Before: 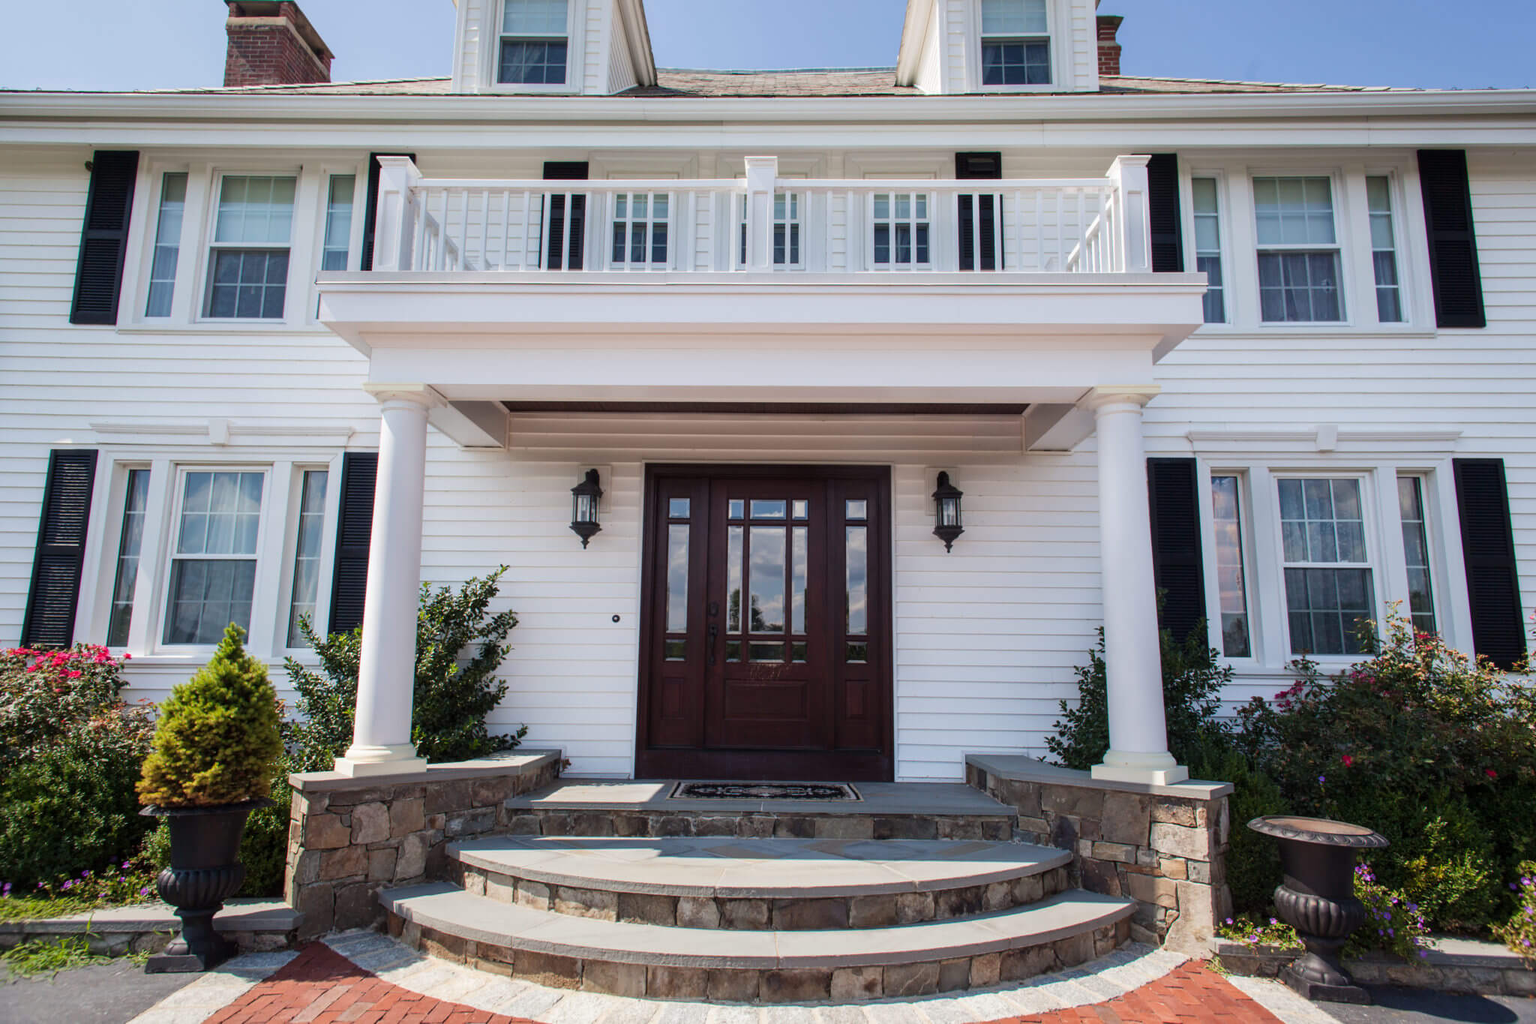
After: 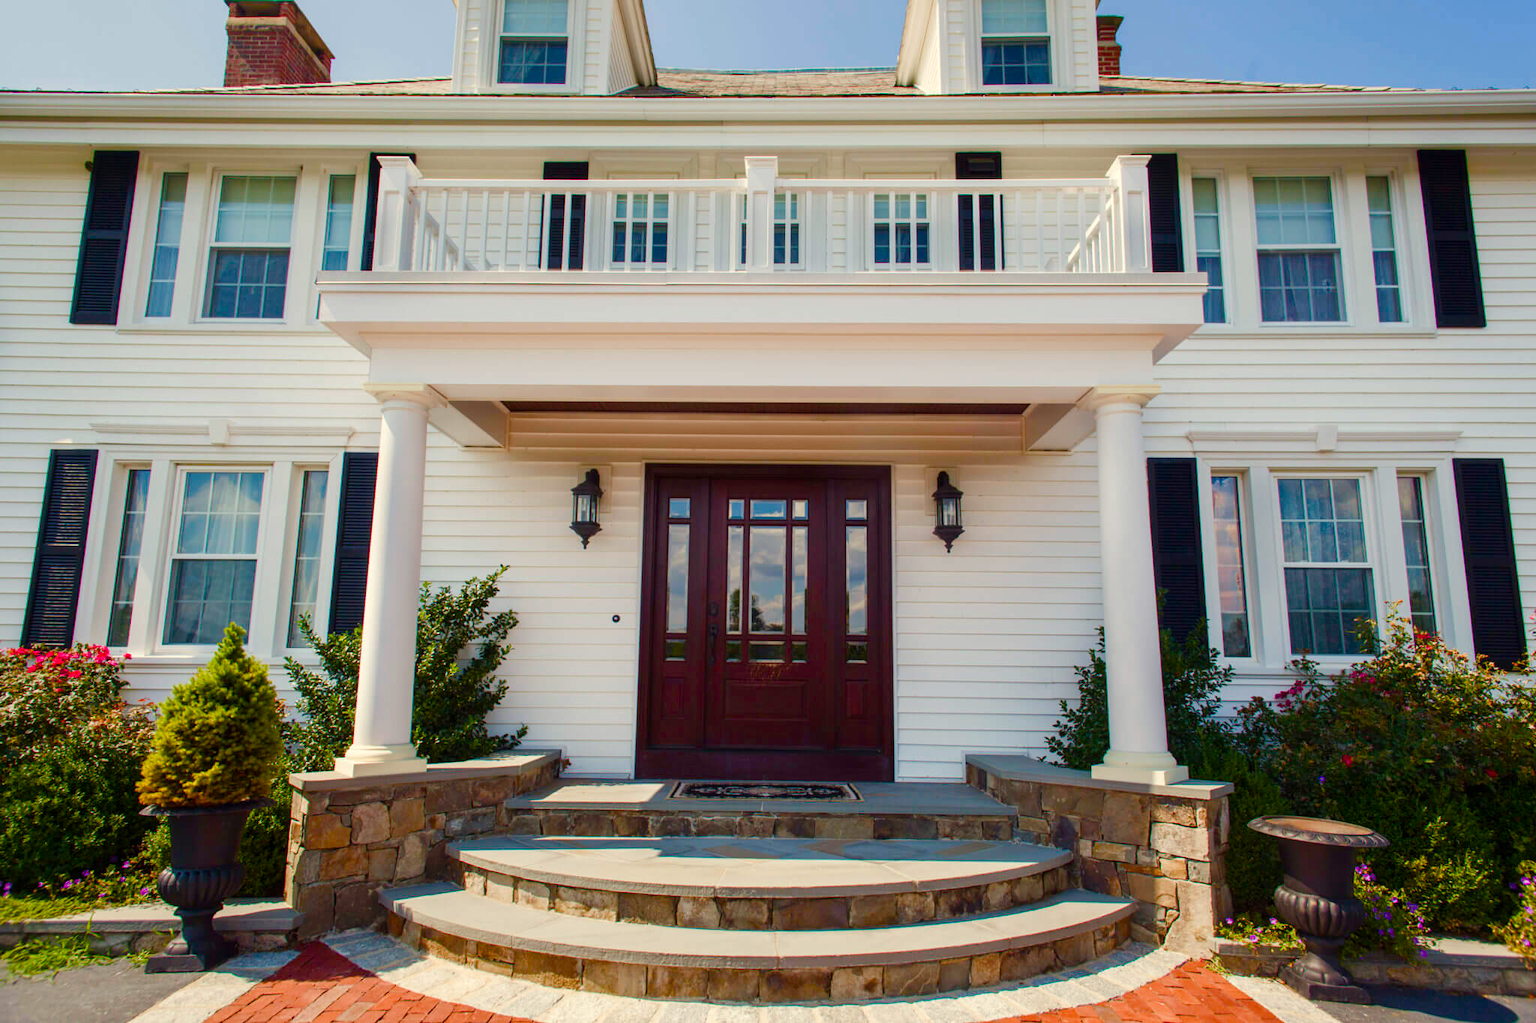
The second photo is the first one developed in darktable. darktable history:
color balance rgb: perceptual saturation grading › global saturation 24.74%, perceptual saturation grading › highlights -51.22%, perceptual saturation grading › mid-tones 19.16%, perceptual saturation grading › shadows 60.98%, global vibrance 50%
white balance: red 1.029, blue 0.92
